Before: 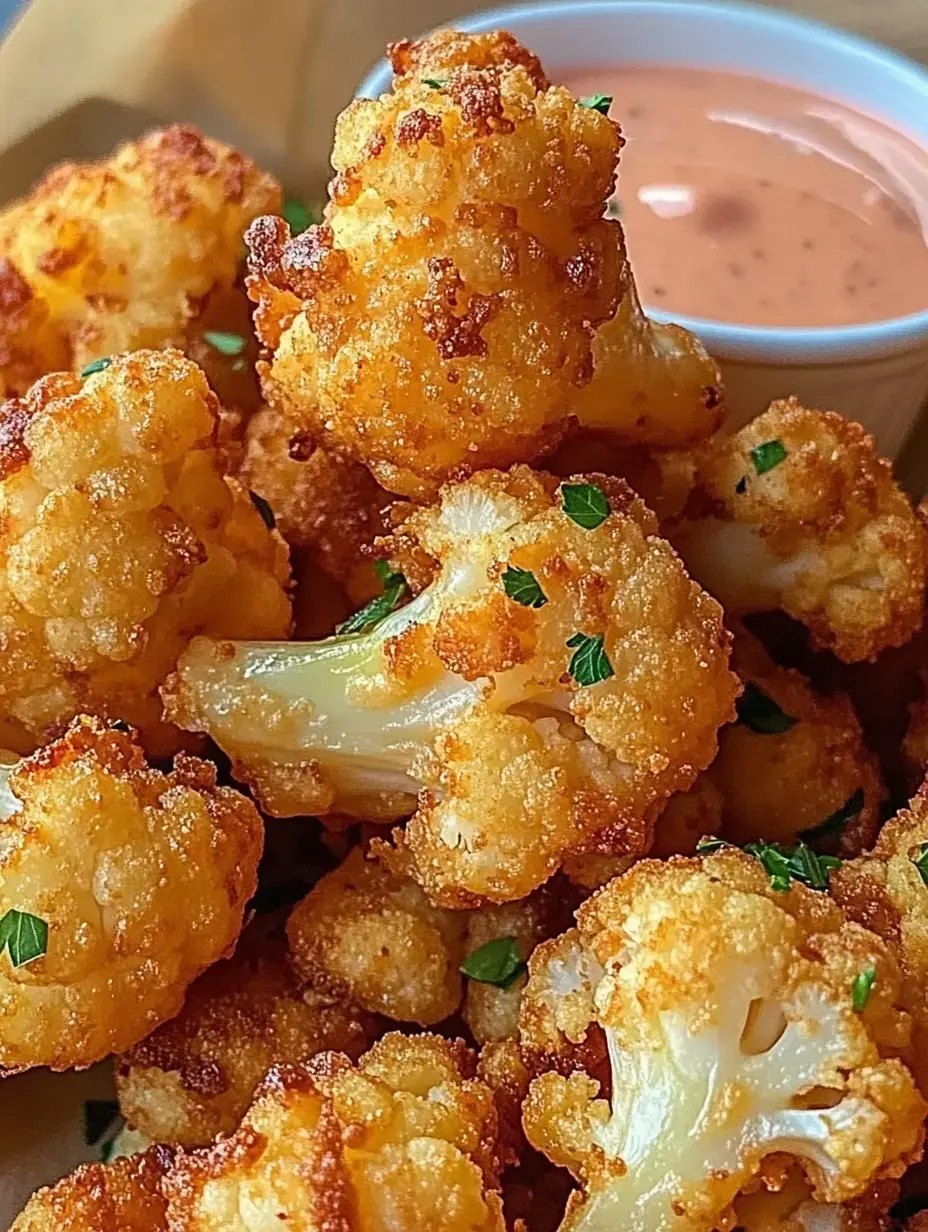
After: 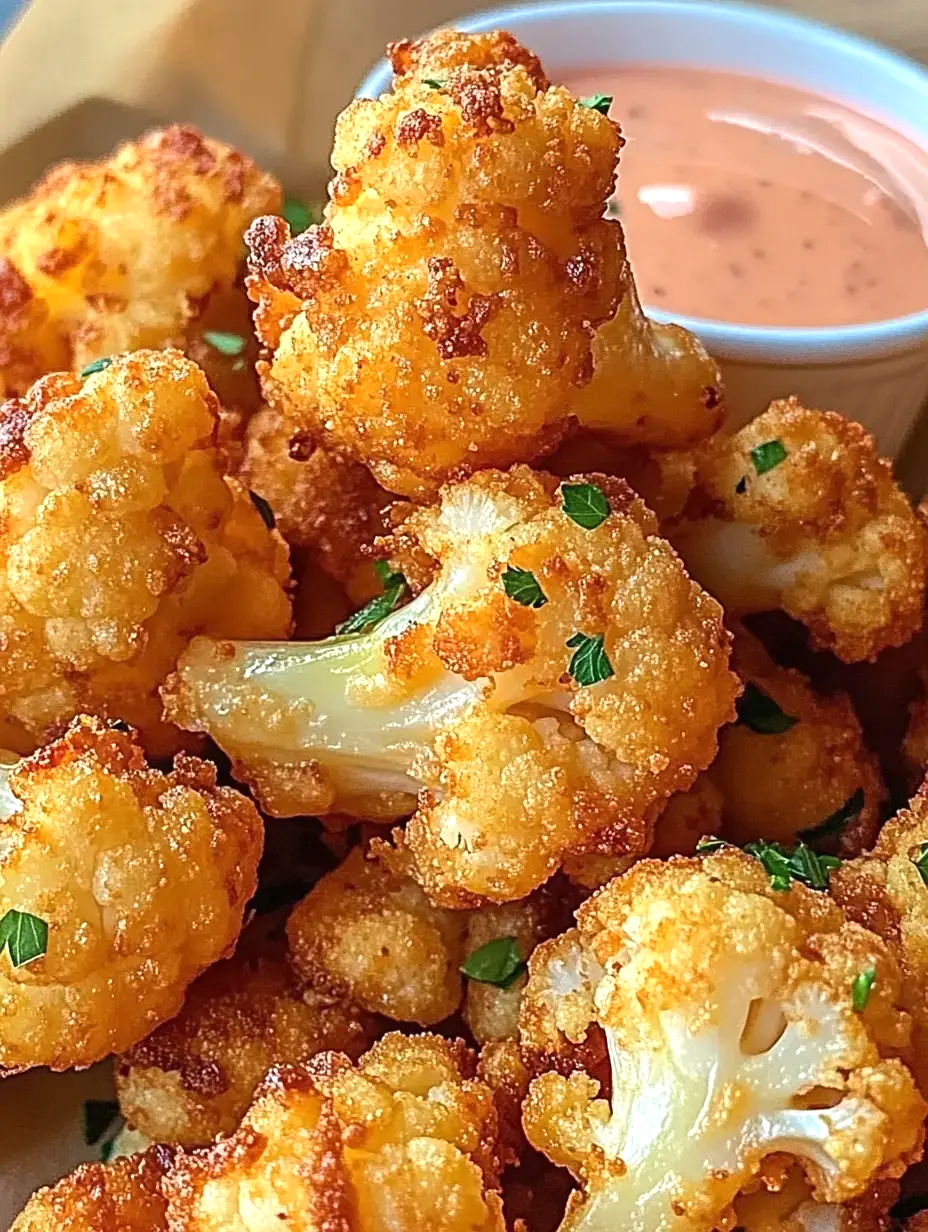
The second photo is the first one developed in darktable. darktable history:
exposure: exposure 0.377 EV, compensate exposure bias true, compensate highlight preservation false
